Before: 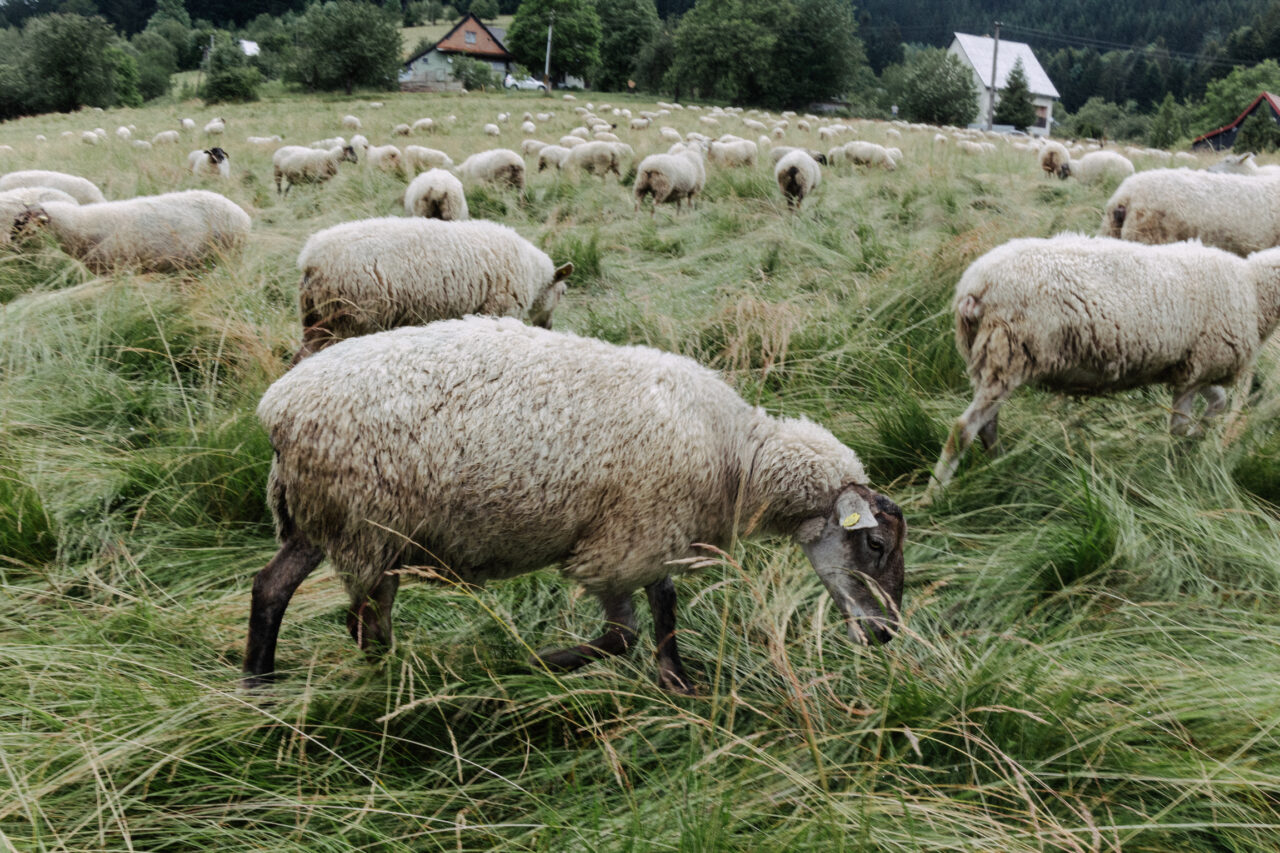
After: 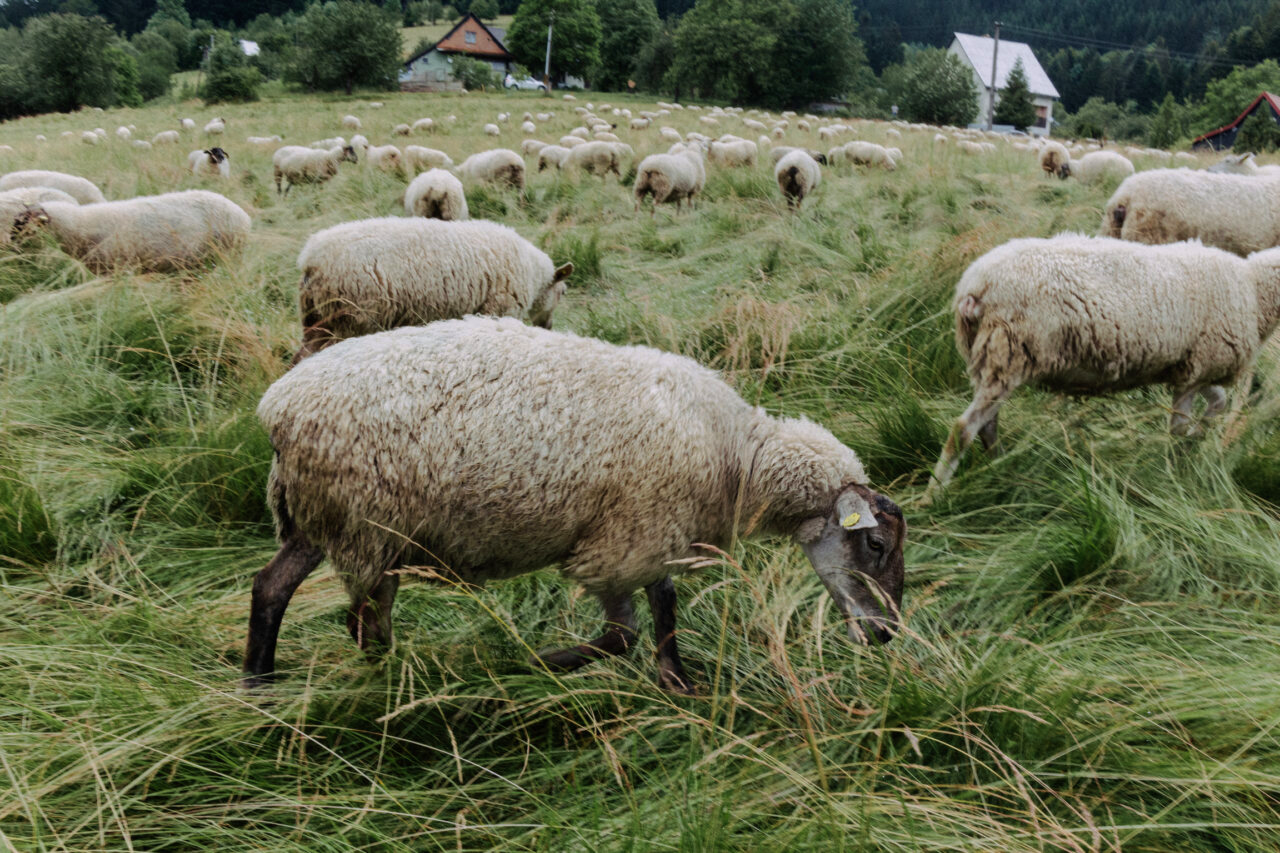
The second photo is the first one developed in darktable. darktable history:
exposure: exposure 0.123 EV, compensate exposure bias true, compensate highlight preservation false
velvia: on, module defaults
